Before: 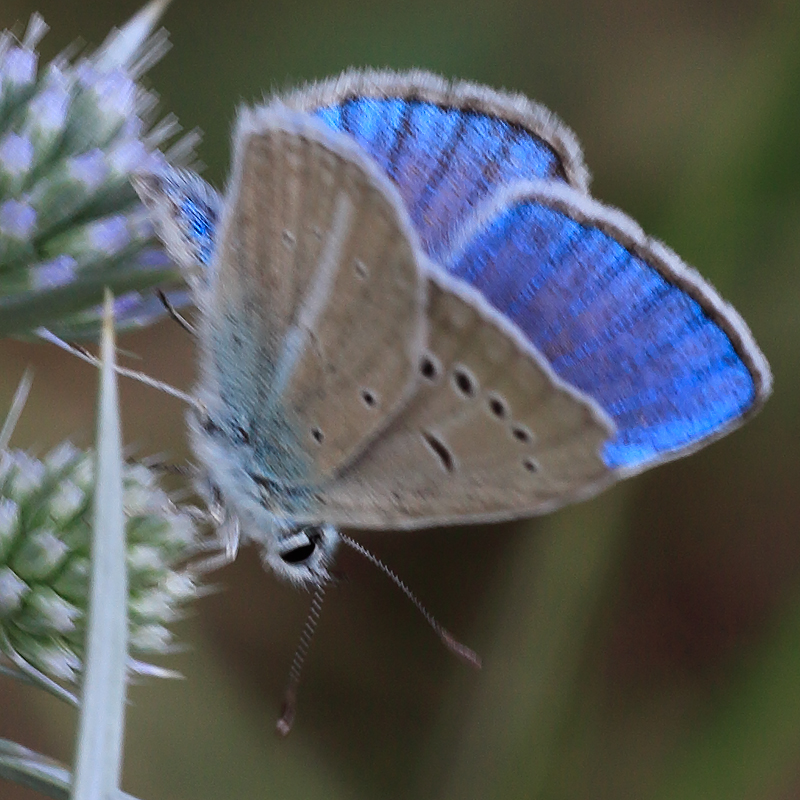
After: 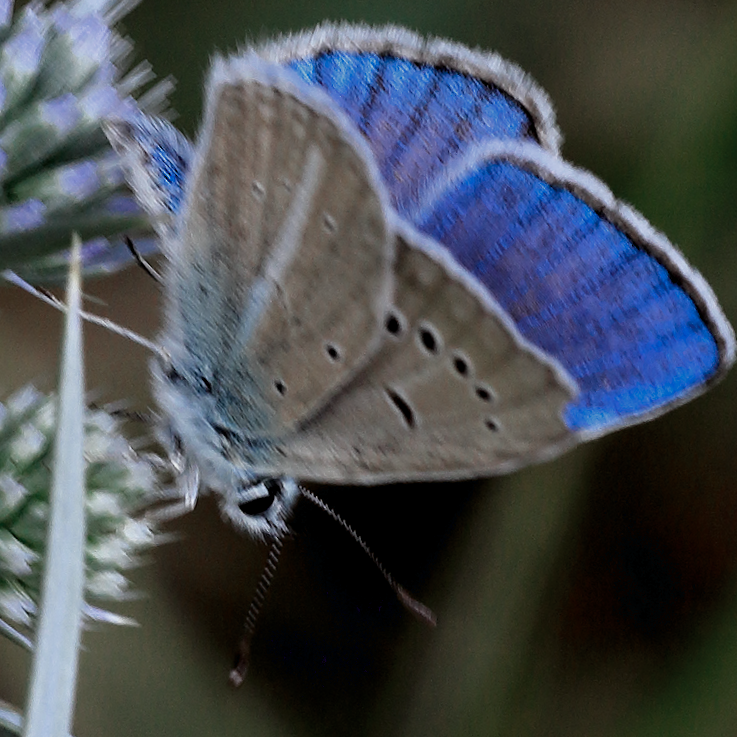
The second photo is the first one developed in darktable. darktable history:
filmic rgb: black relative exposure -9.08 EV, white relative exposure 2.3 EV, hardness 7.49
exposure: black level correction 0.016, exposure -0.009 EV, compensate highlight preservation false
color zones: curves: ch0 [(0, 0.5) (0.125, 0.4) (0.25, 0.5) (0.375, 0.4) (0.5, 0.4) (0.625, 0.35) (0.75, 0.35) (0.875, 0.5)]; ch1 [(0, 0.35) (0.125, 0.45) (0.25, 0.35) (0.375, 0.35) (0.5, 0.35) (0.625, 0.35) (0.75, 0.45) (0.875, 0.35)]; ch2 [(0, 0.6) (0.125, 0.5) (0.25, 0.5) (0.375, 0.6) (0.5, 0.6) (0.625, 0.5) (0.75, 0.5) (0.875, 0.5)]
crop and rotate: angle -1.96°, left 3.097%, top 4.154%, right 1.586%, bottom 0.529%
white balance: red 0.978, blue 0.999
